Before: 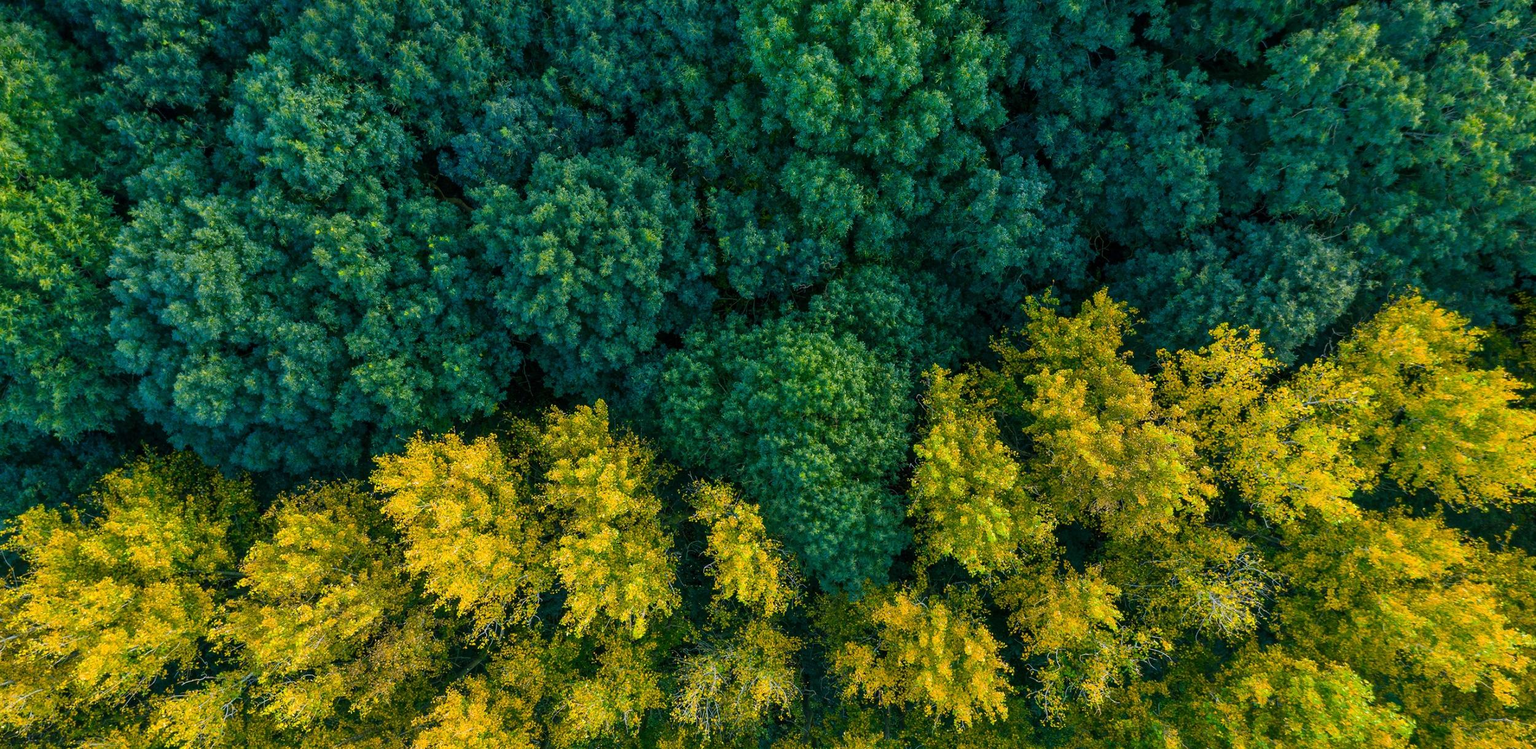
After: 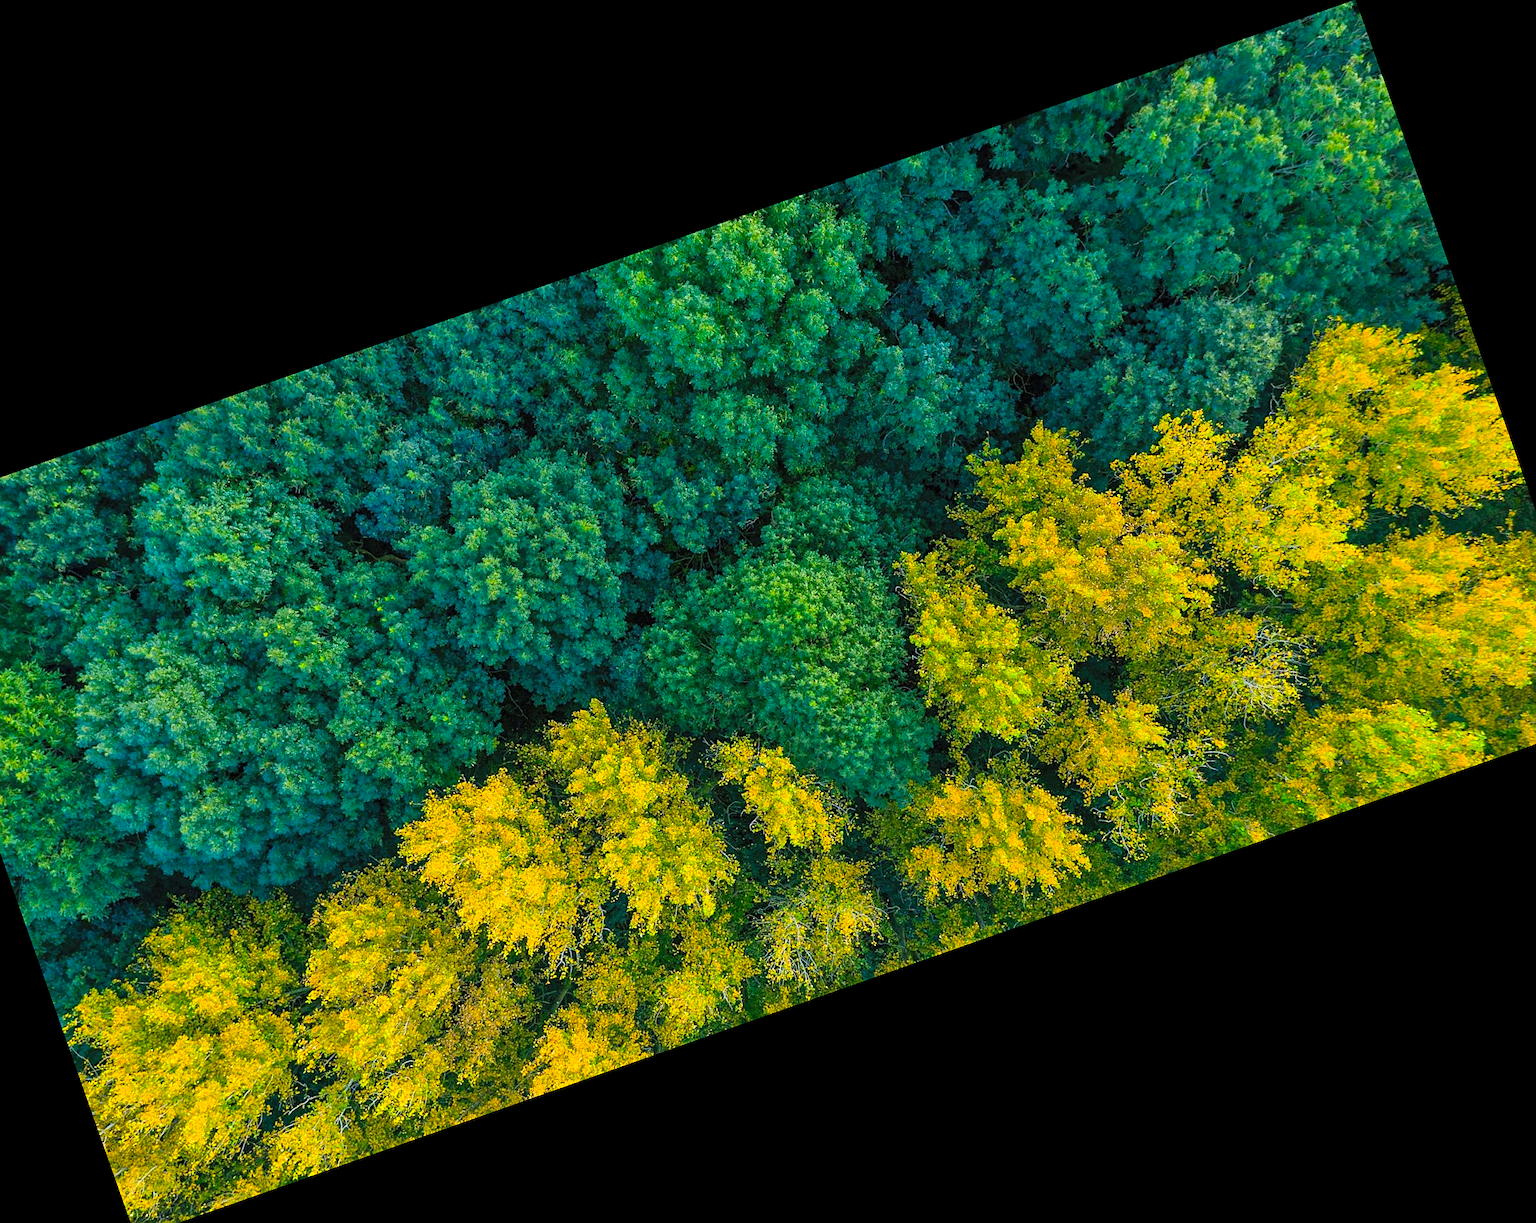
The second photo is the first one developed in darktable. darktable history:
crop and rotate: angle 19.43°, left 6.812%, right 4.125%, bottom 1.087%
contrast brightness saturation: contrast 0.07, brightness 0.18, saturation 0.4
sharpen: on, module defaults
